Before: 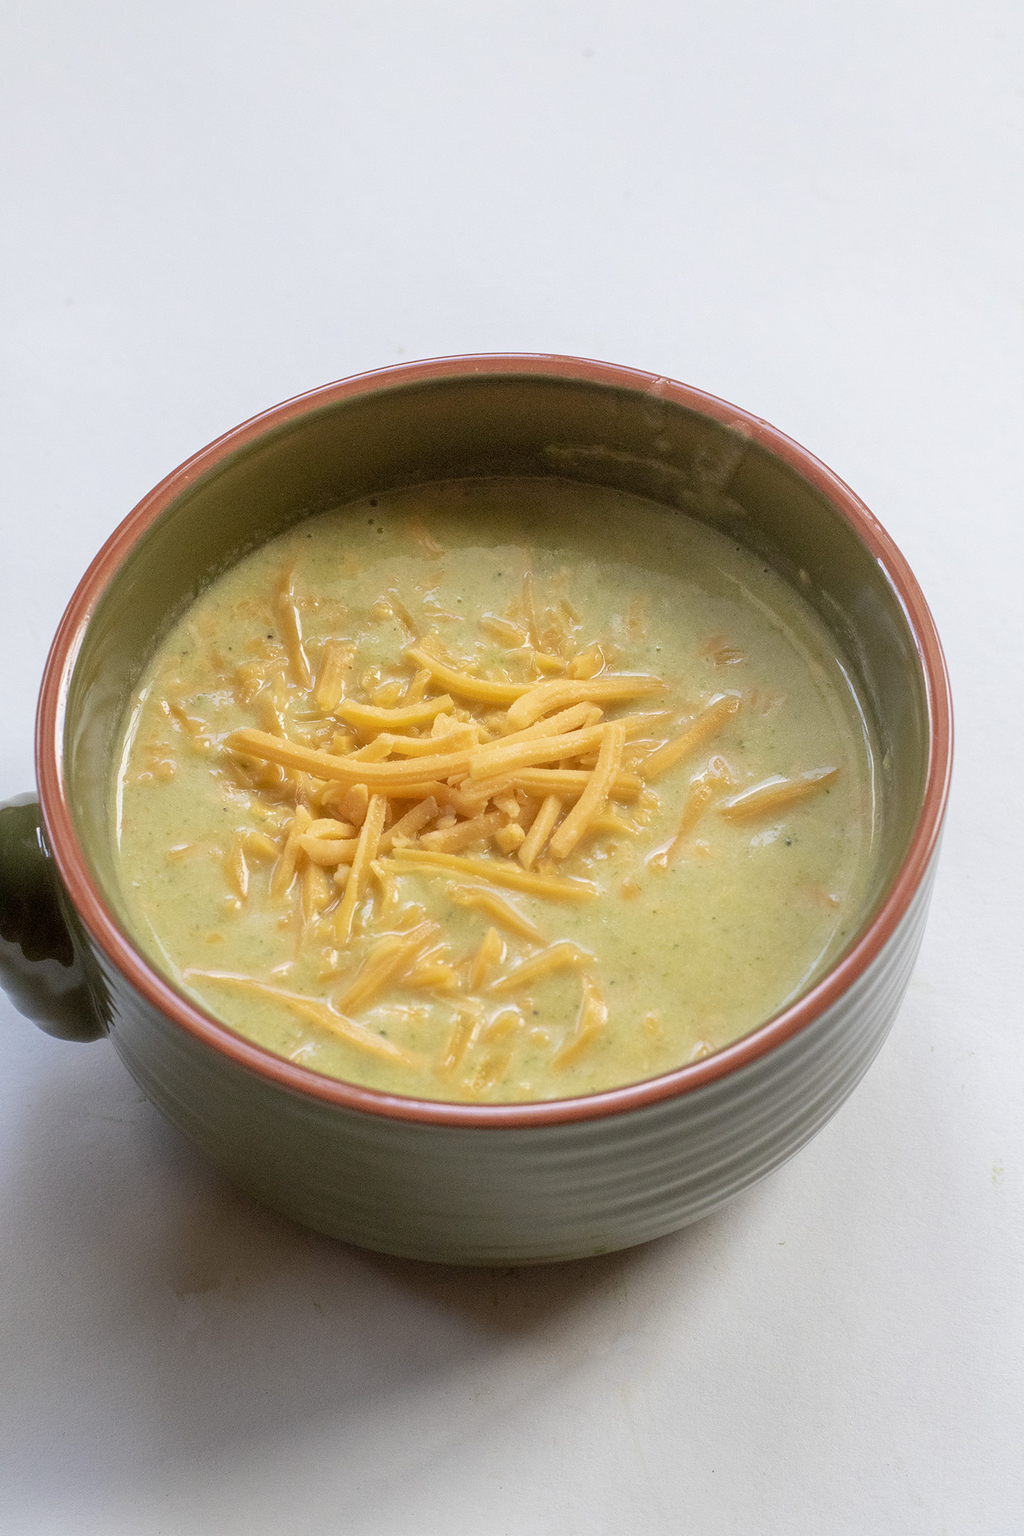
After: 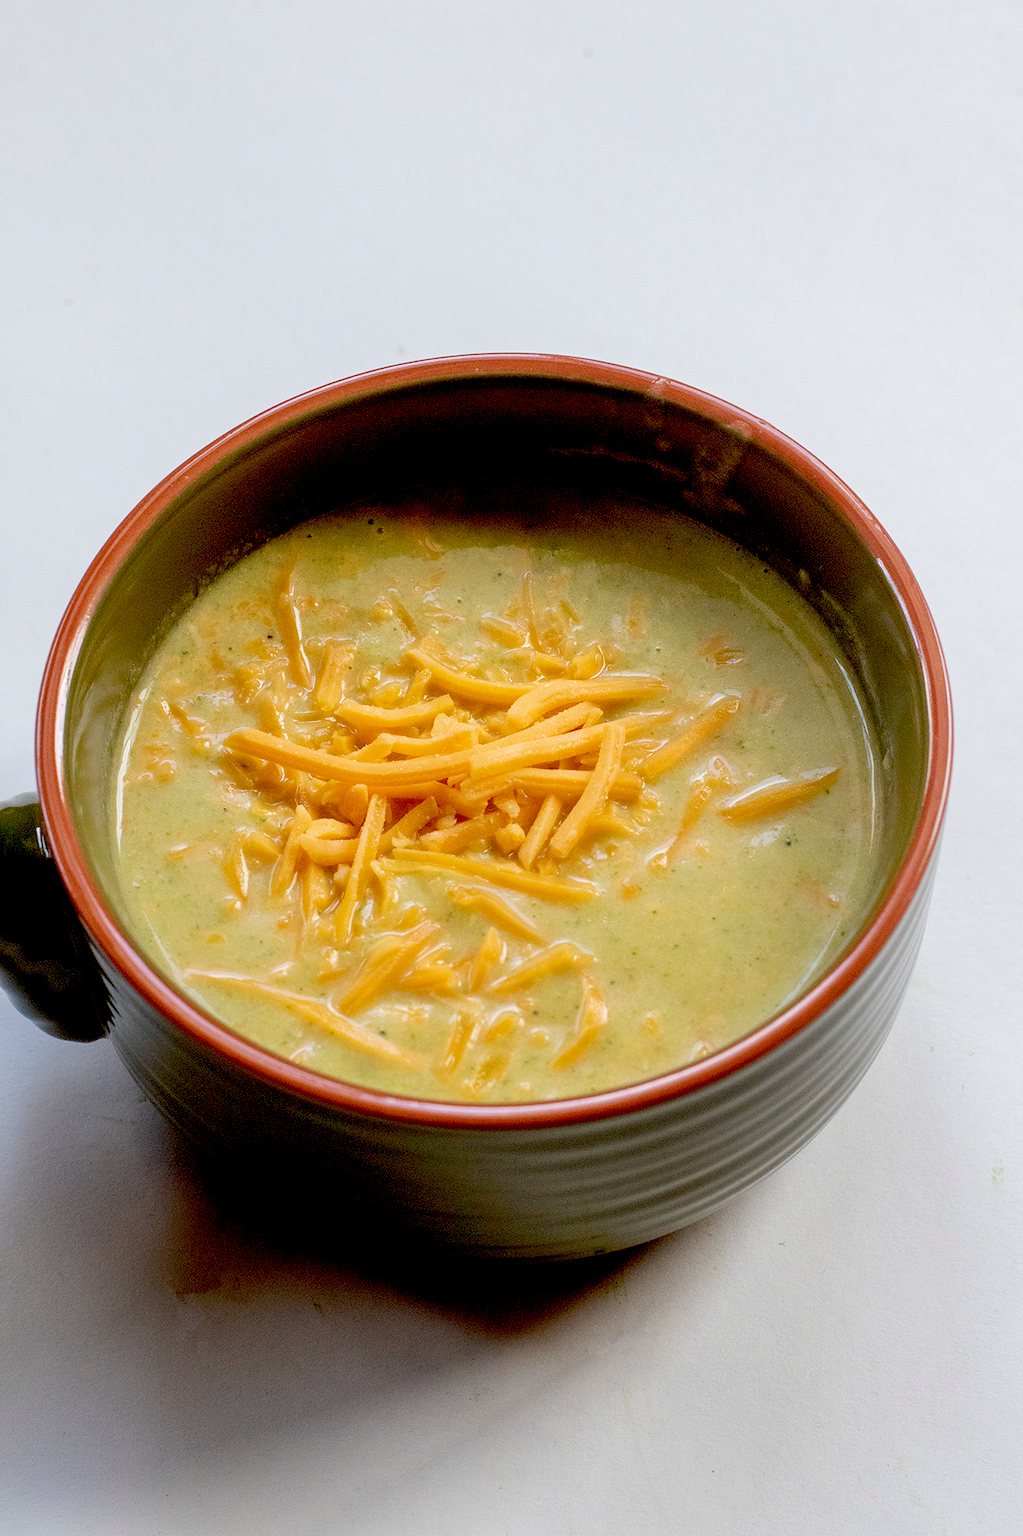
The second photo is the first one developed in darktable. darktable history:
exposure: black level correction 0.055, exposure -0.039 EV, compensate highlight preservation false
